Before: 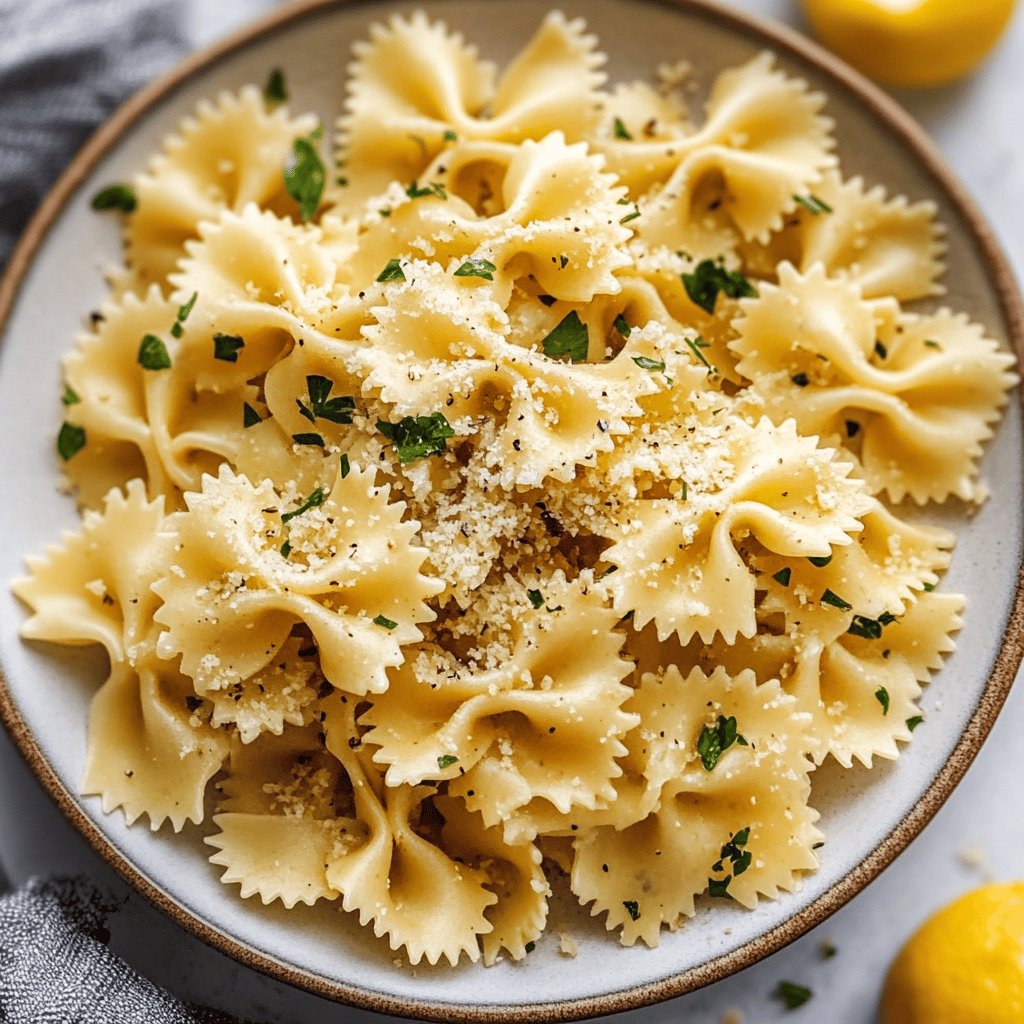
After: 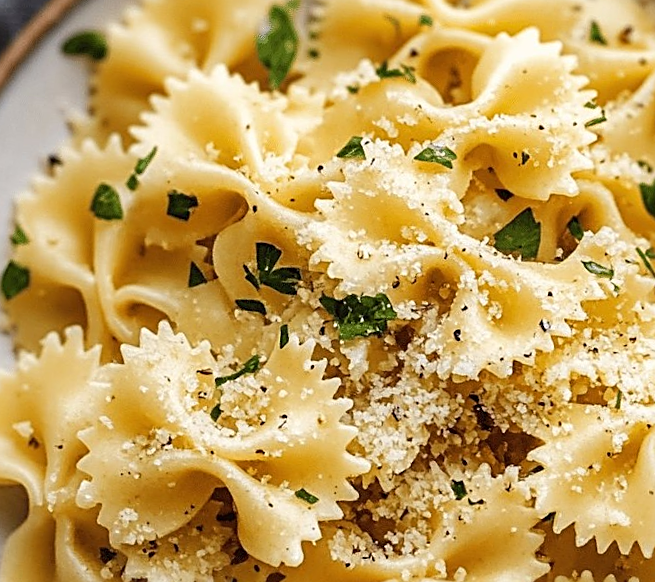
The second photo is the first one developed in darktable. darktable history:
crop and rotate: angle -6.49°, left 1.985%, top 6.772%, right 27.193%, bottom 30.28%
sharpen: on, module defaults
